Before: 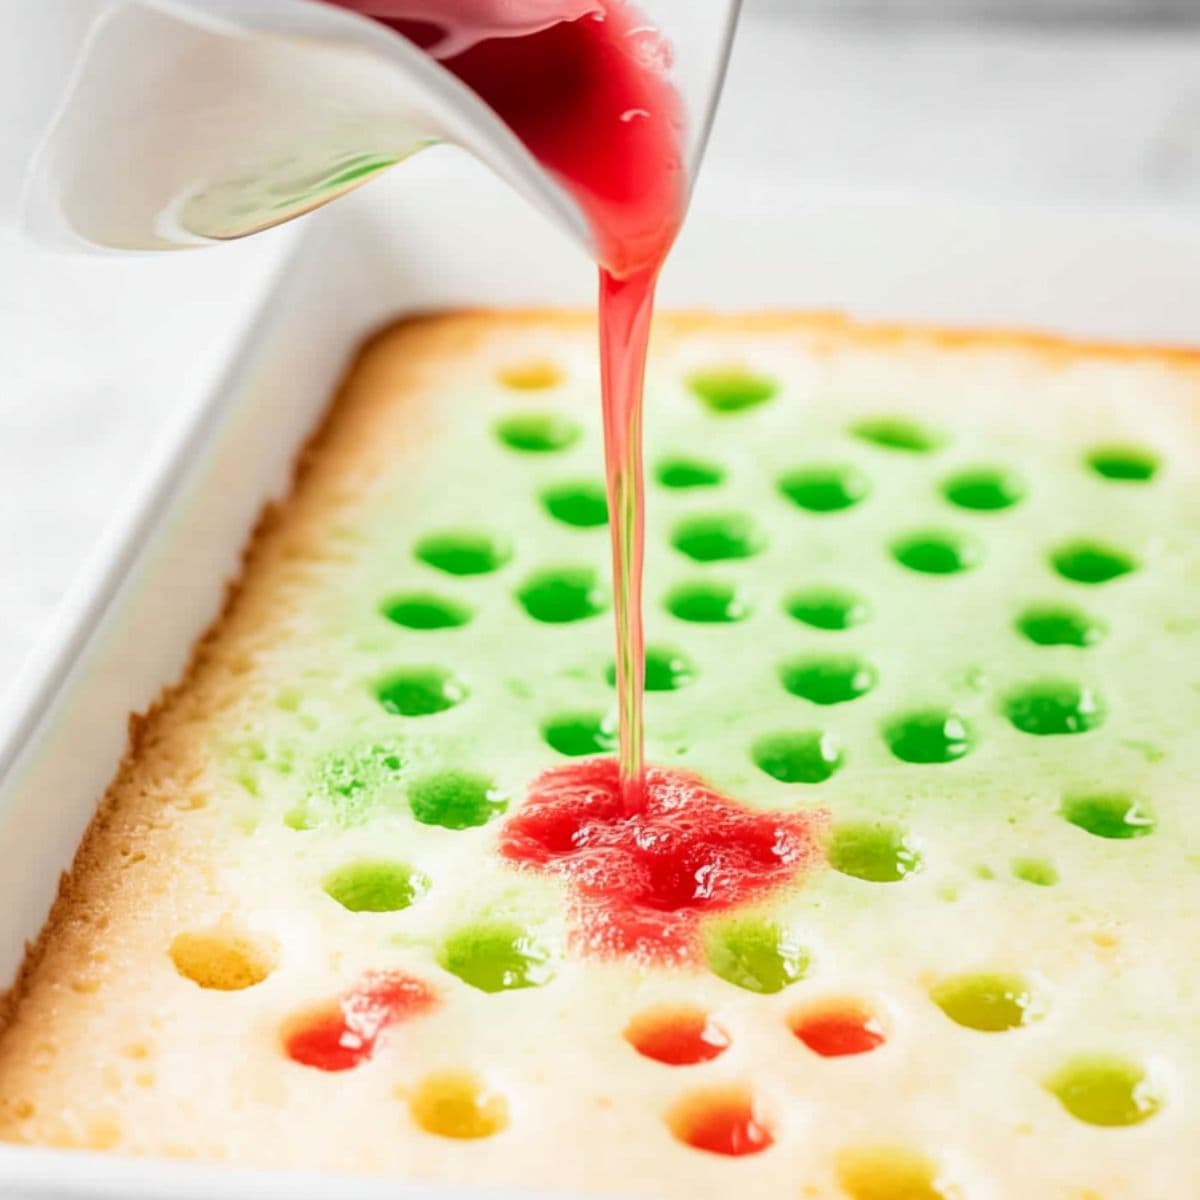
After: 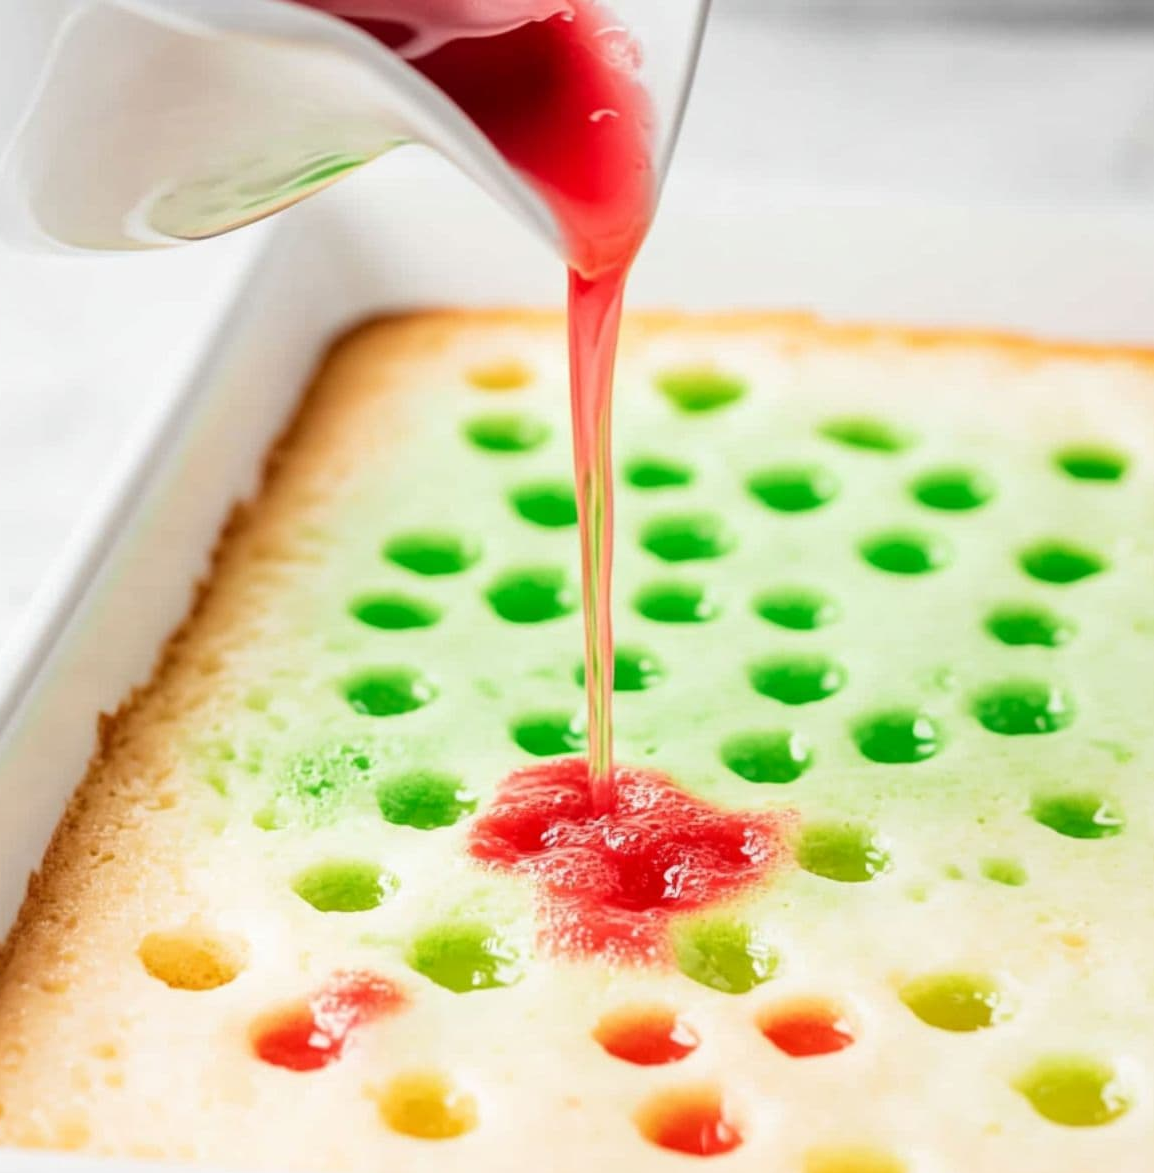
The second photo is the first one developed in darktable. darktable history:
crop and rotate: left 2.644%, right 1.134%, bottom 2.233%
